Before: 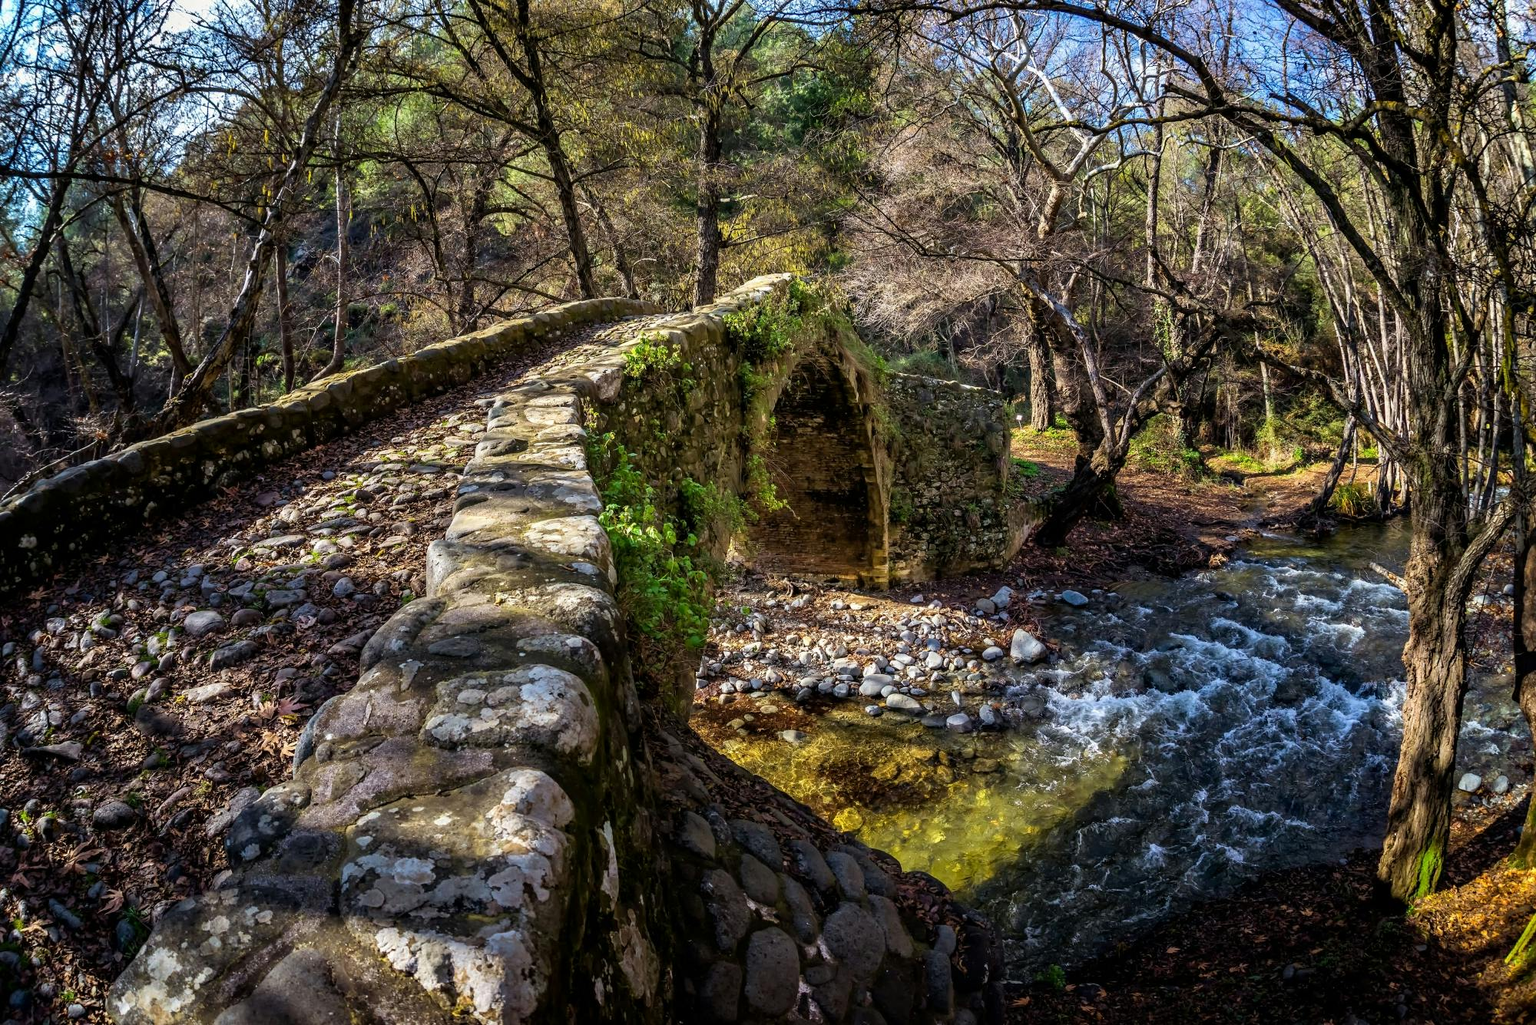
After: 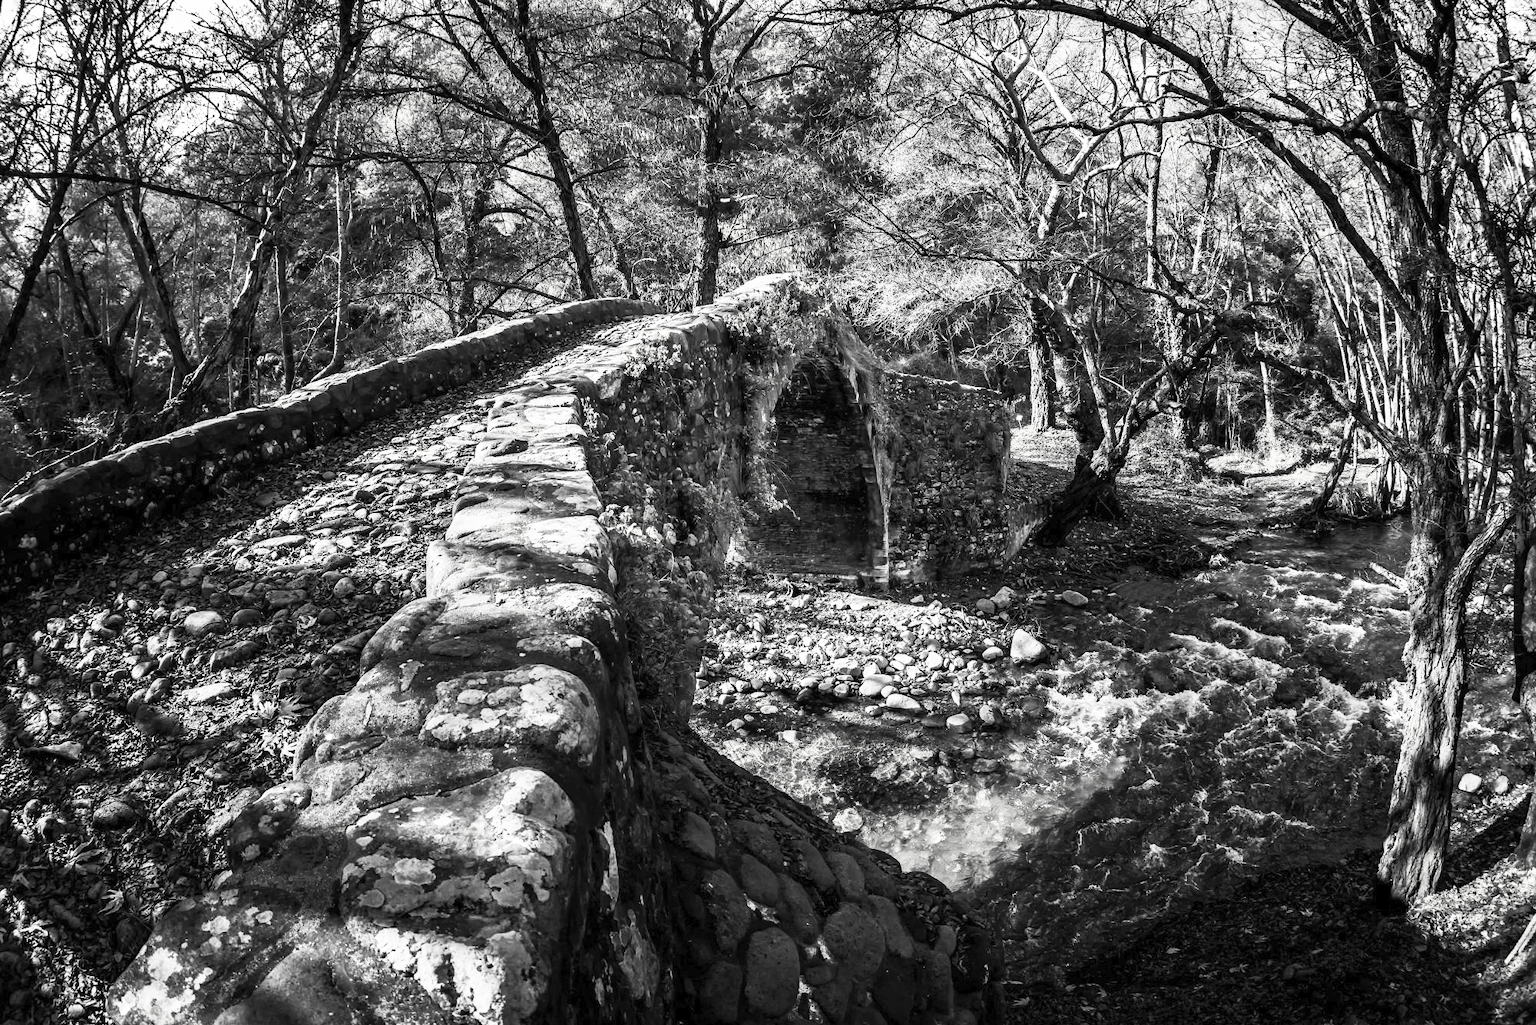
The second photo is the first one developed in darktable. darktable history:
color balance rgb: highlights gain › chroma 3.094%, highlights gain › hue 60.02°, perceptual saturation grading › global saturation 43.109%, global vibrance 43.36%
contrast brightness saturation: contrast 0.515, brightness 0.472, saturation -0.995
